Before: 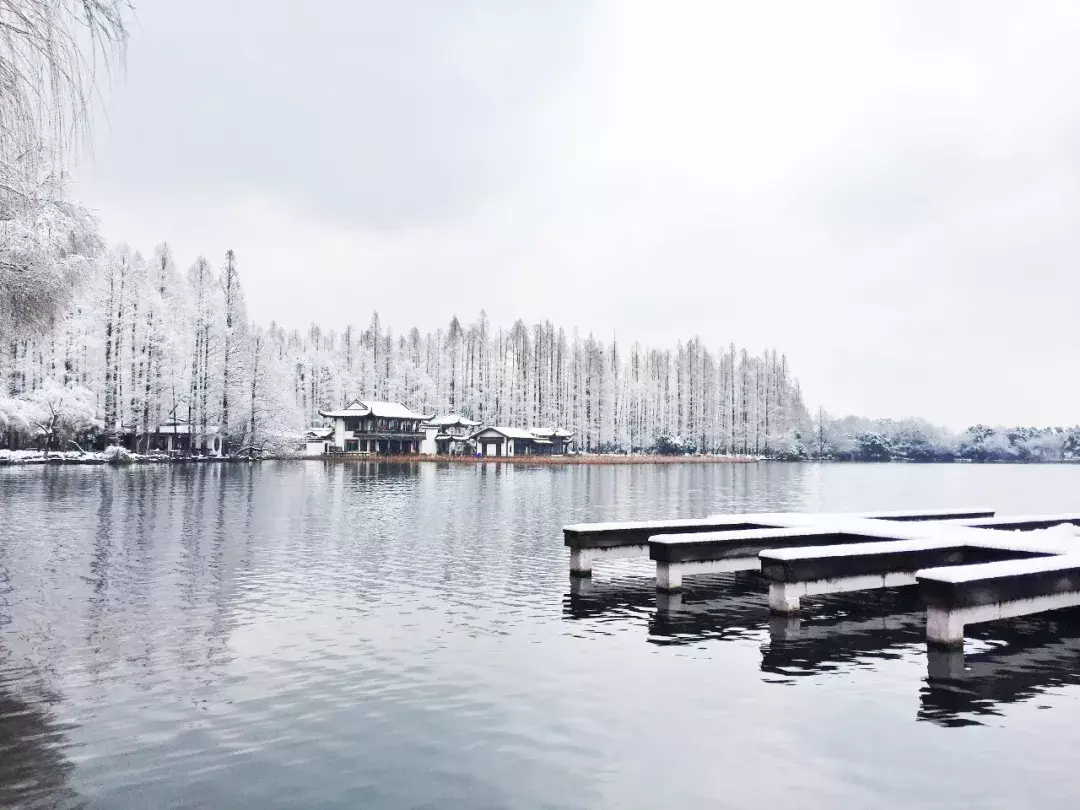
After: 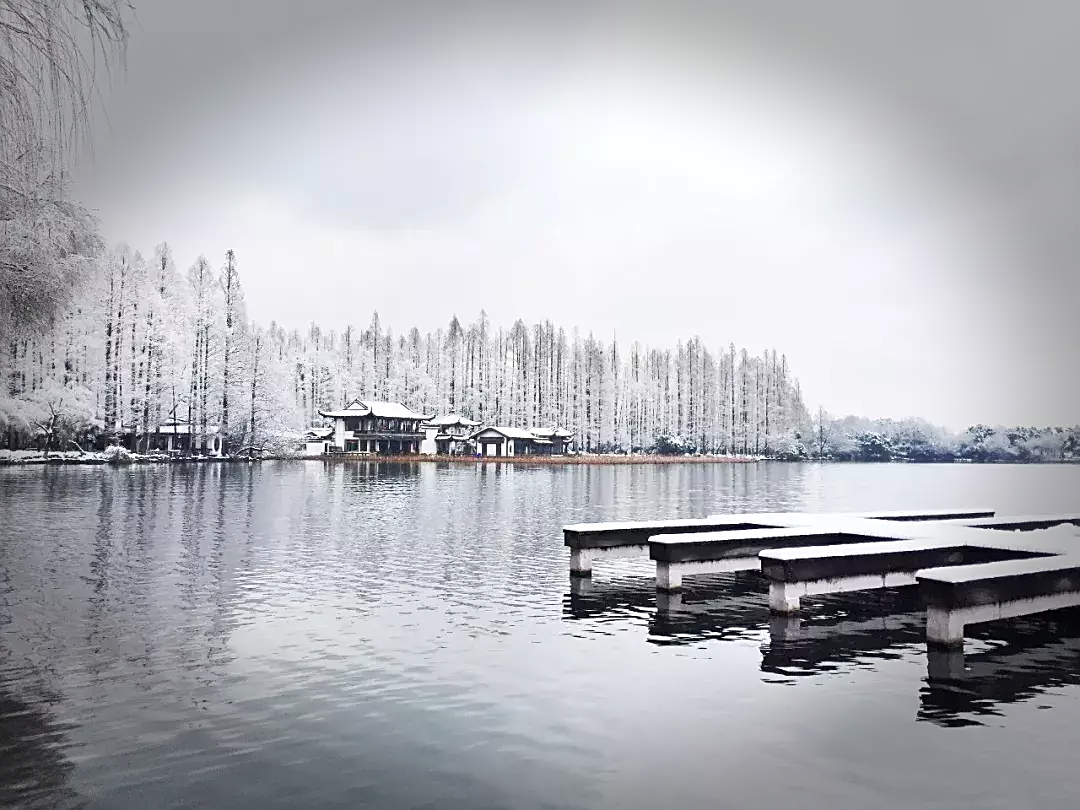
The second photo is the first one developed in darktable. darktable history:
sharpen: on, module defaults
vignetting: fall-off start 66.7%, fall-off radius 39.74%, brightness -0.576, saturation -0.258, automatic ratio true, width/height ratio 0.671, dithering 16-bit output
tone equalizer: -8 EV -1.84 EV, -7 EV -1.16 EV, -6 EV -1.62 EV, smoothing diameter 25%, edges refinement/feathering 10, preserve details guided filter
